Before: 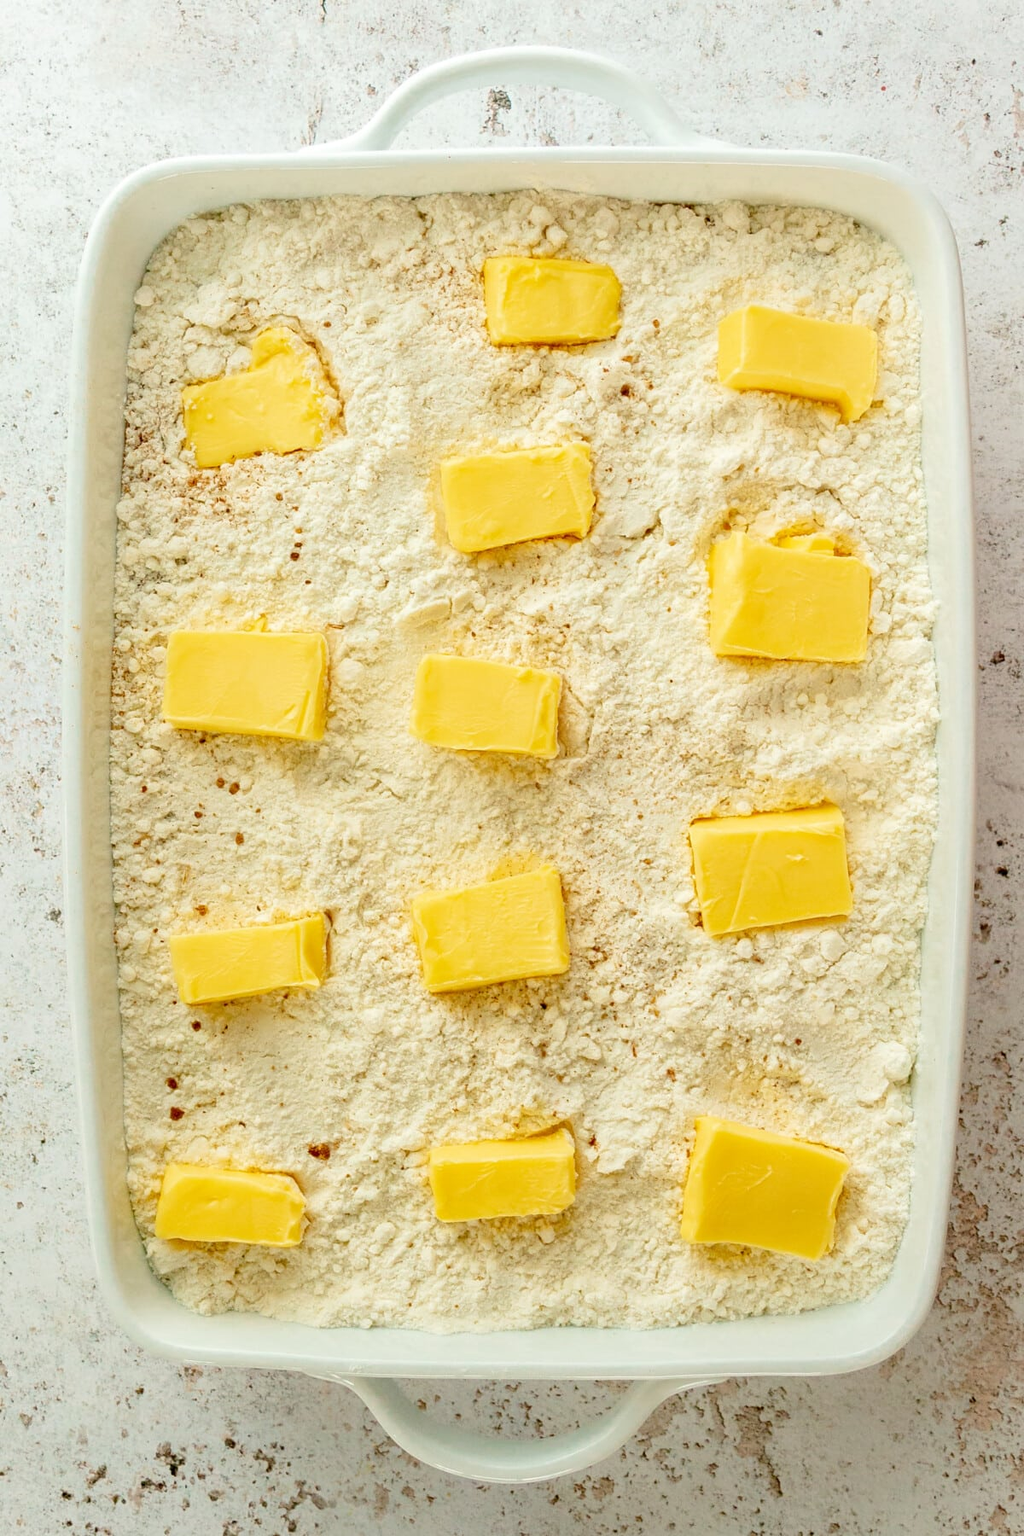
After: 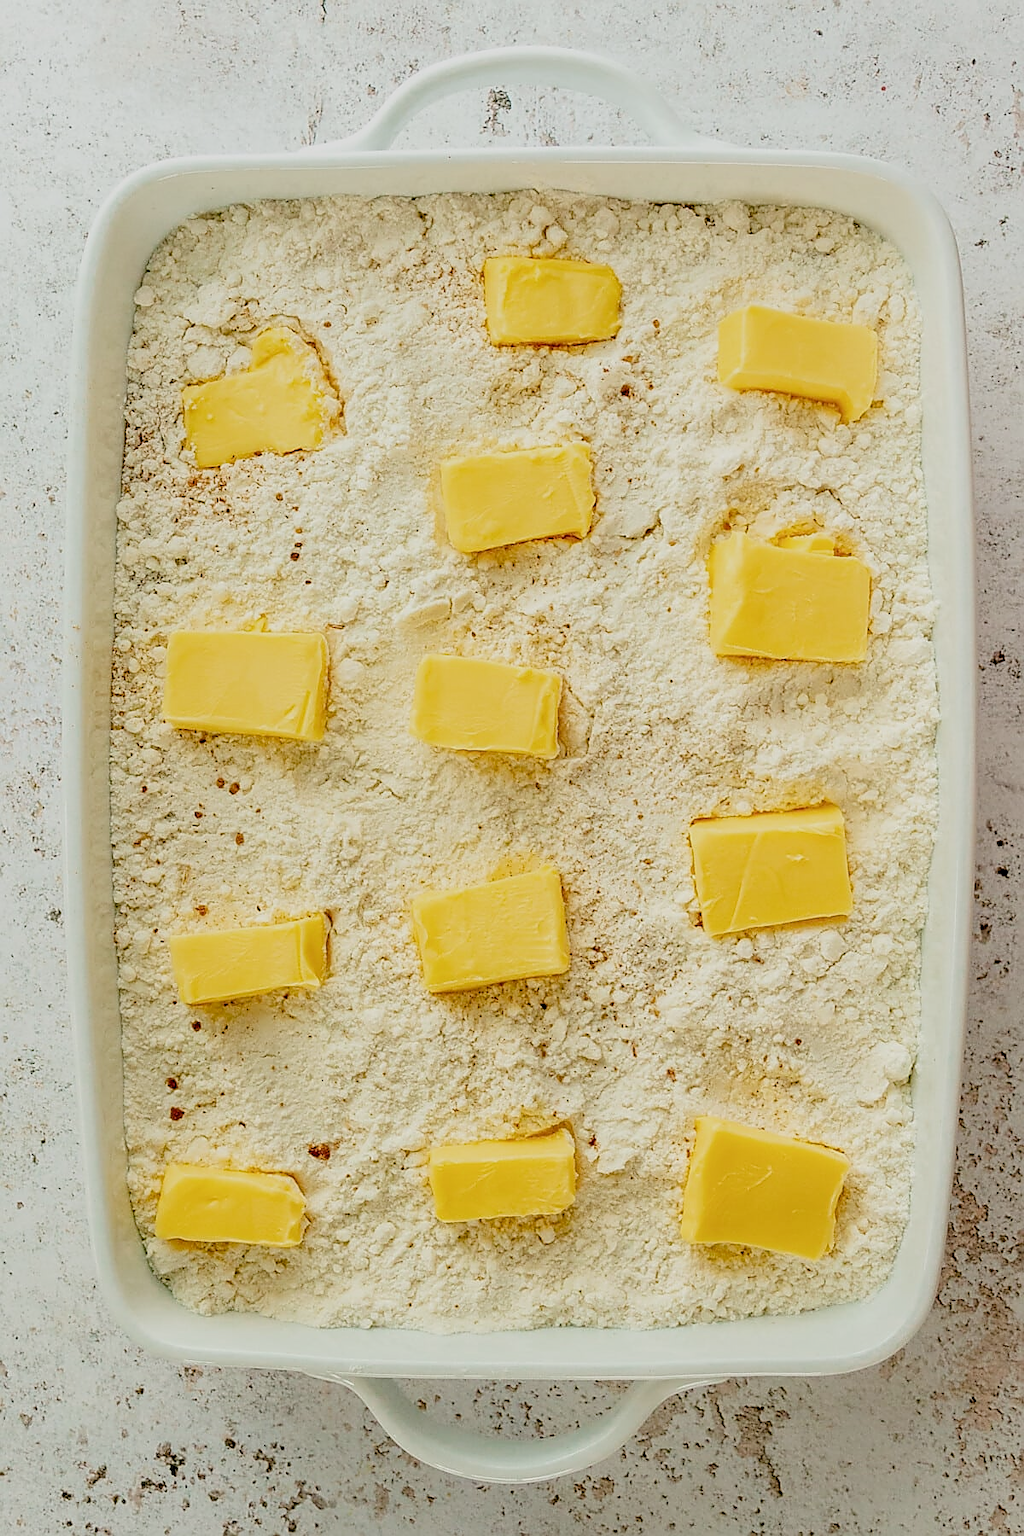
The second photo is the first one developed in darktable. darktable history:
filmic rgb: hardness 4.17, contrast 0.921
local contrast: on, module defaults
sharpen: radius 1.4, amount 1.25, threshold 0.7
